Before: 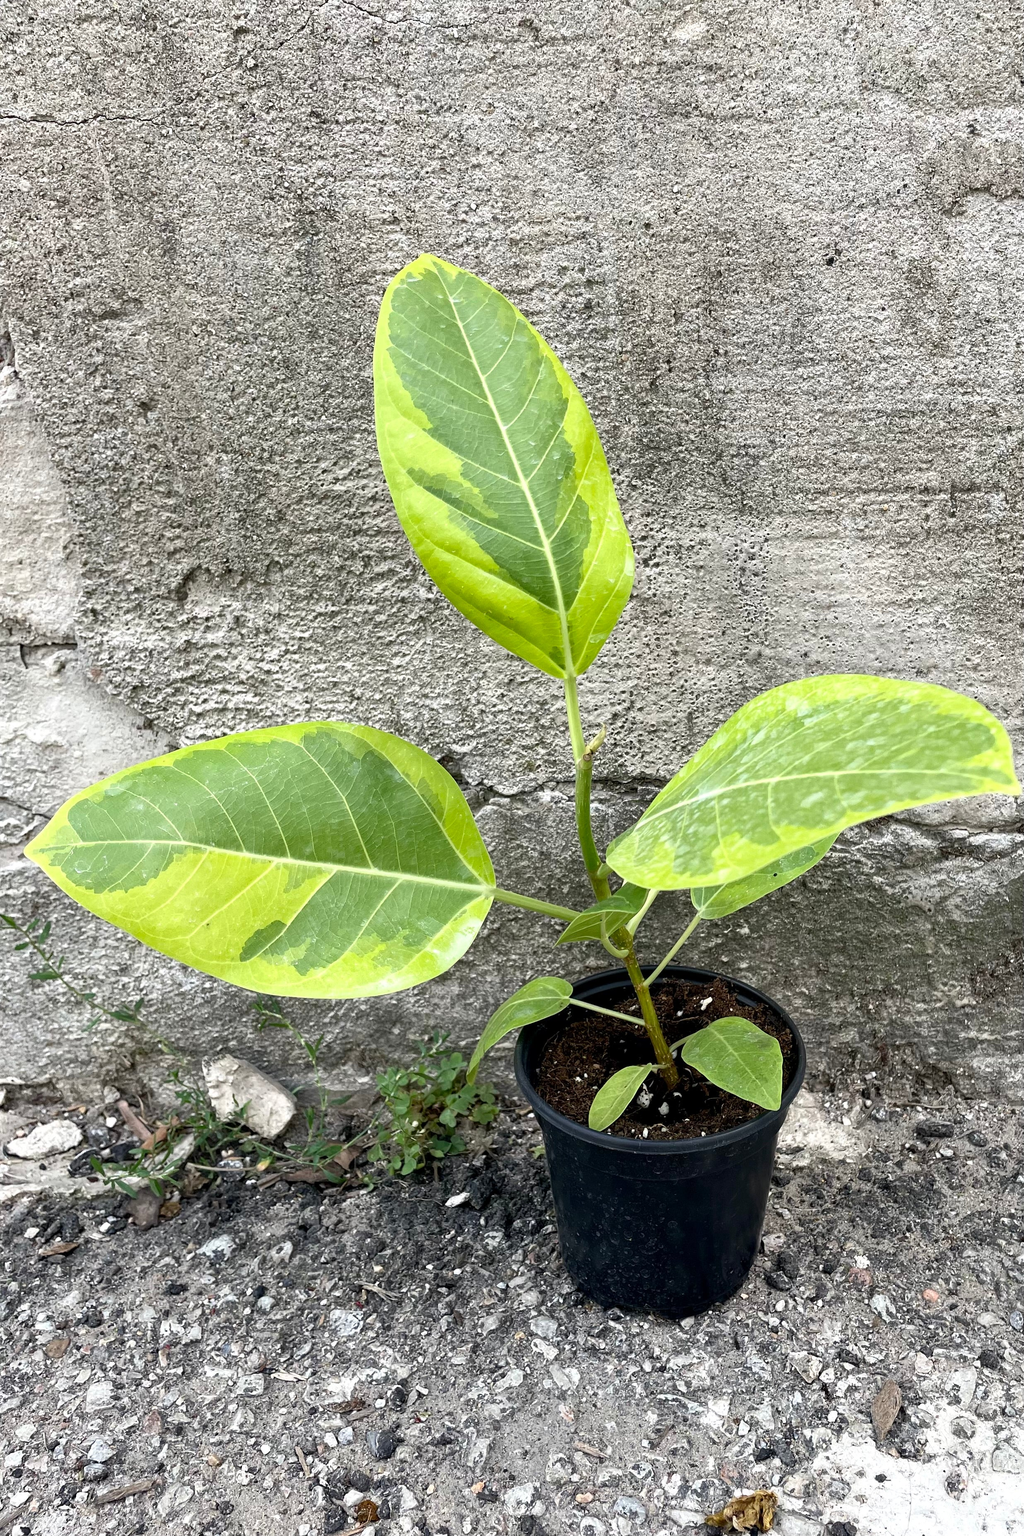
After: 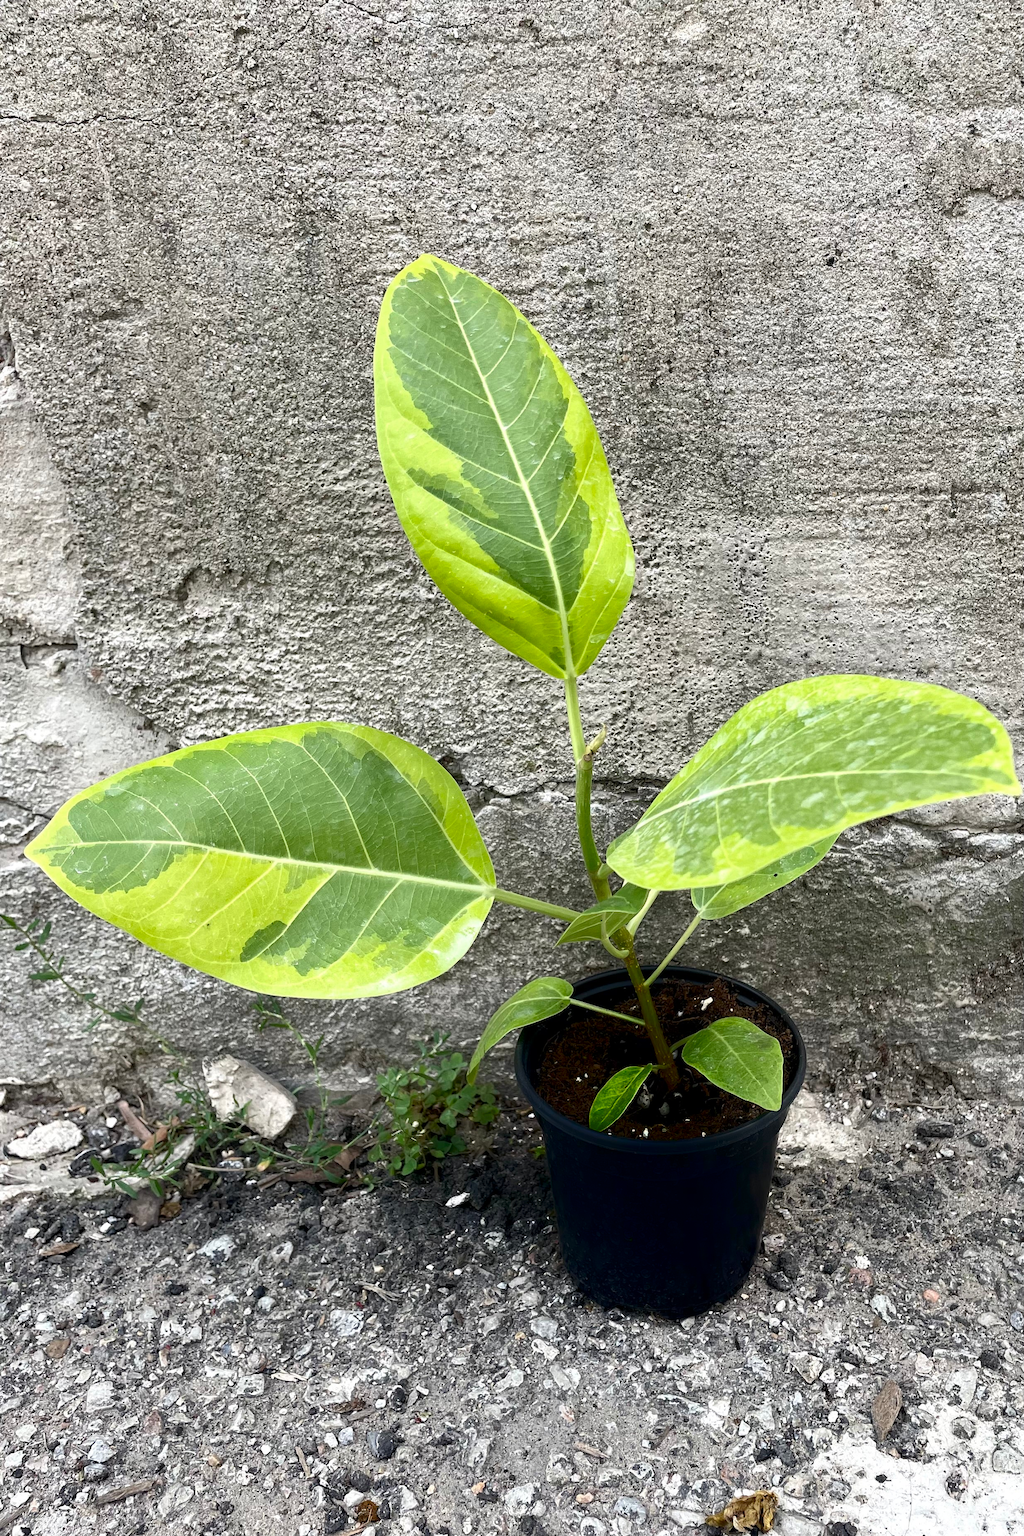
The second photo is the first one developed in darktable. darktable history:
shadows and highlights: shadows -86.5, highlights -35.89, soften with gaussian
